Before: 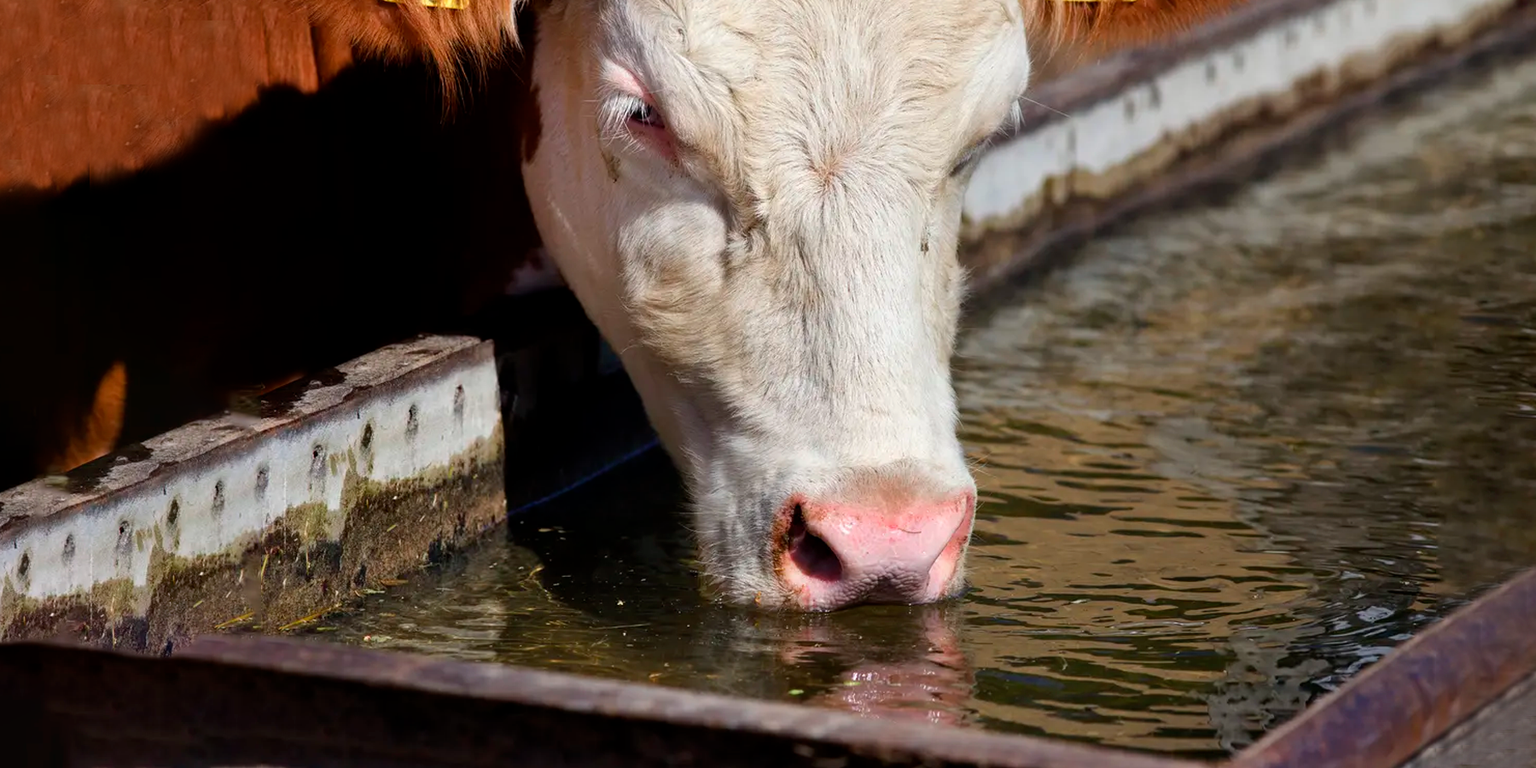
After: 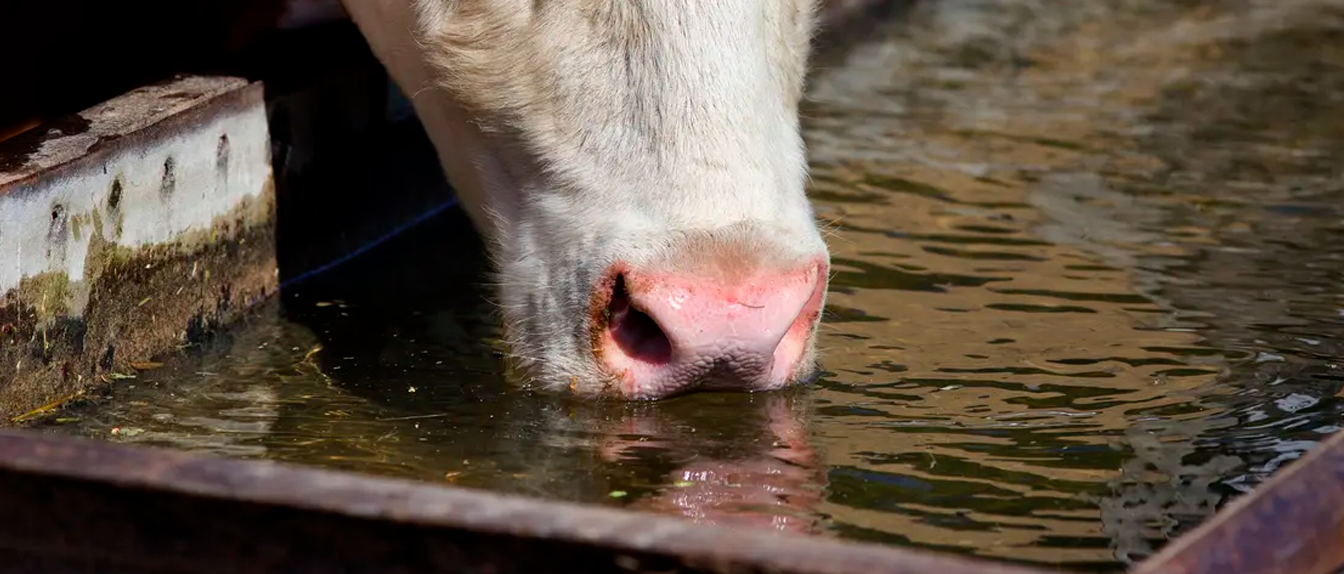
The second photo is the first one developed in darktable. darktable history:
crop and rotate: left 17.515%, top 35.261%, right 7.765%, bottom 0.864%
